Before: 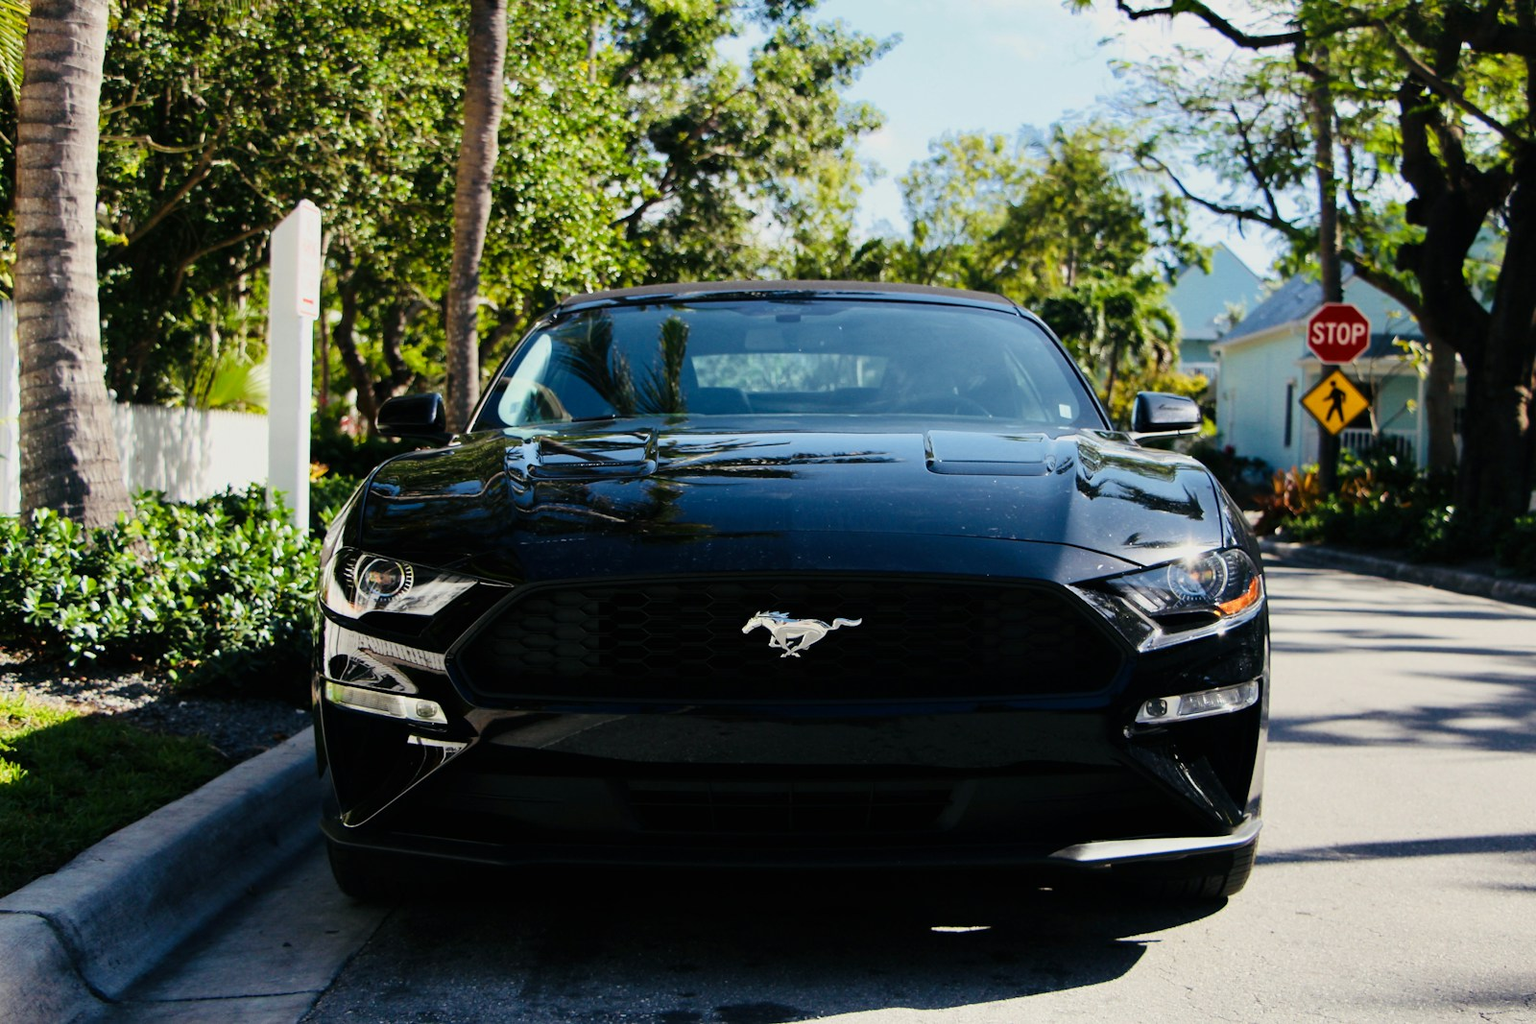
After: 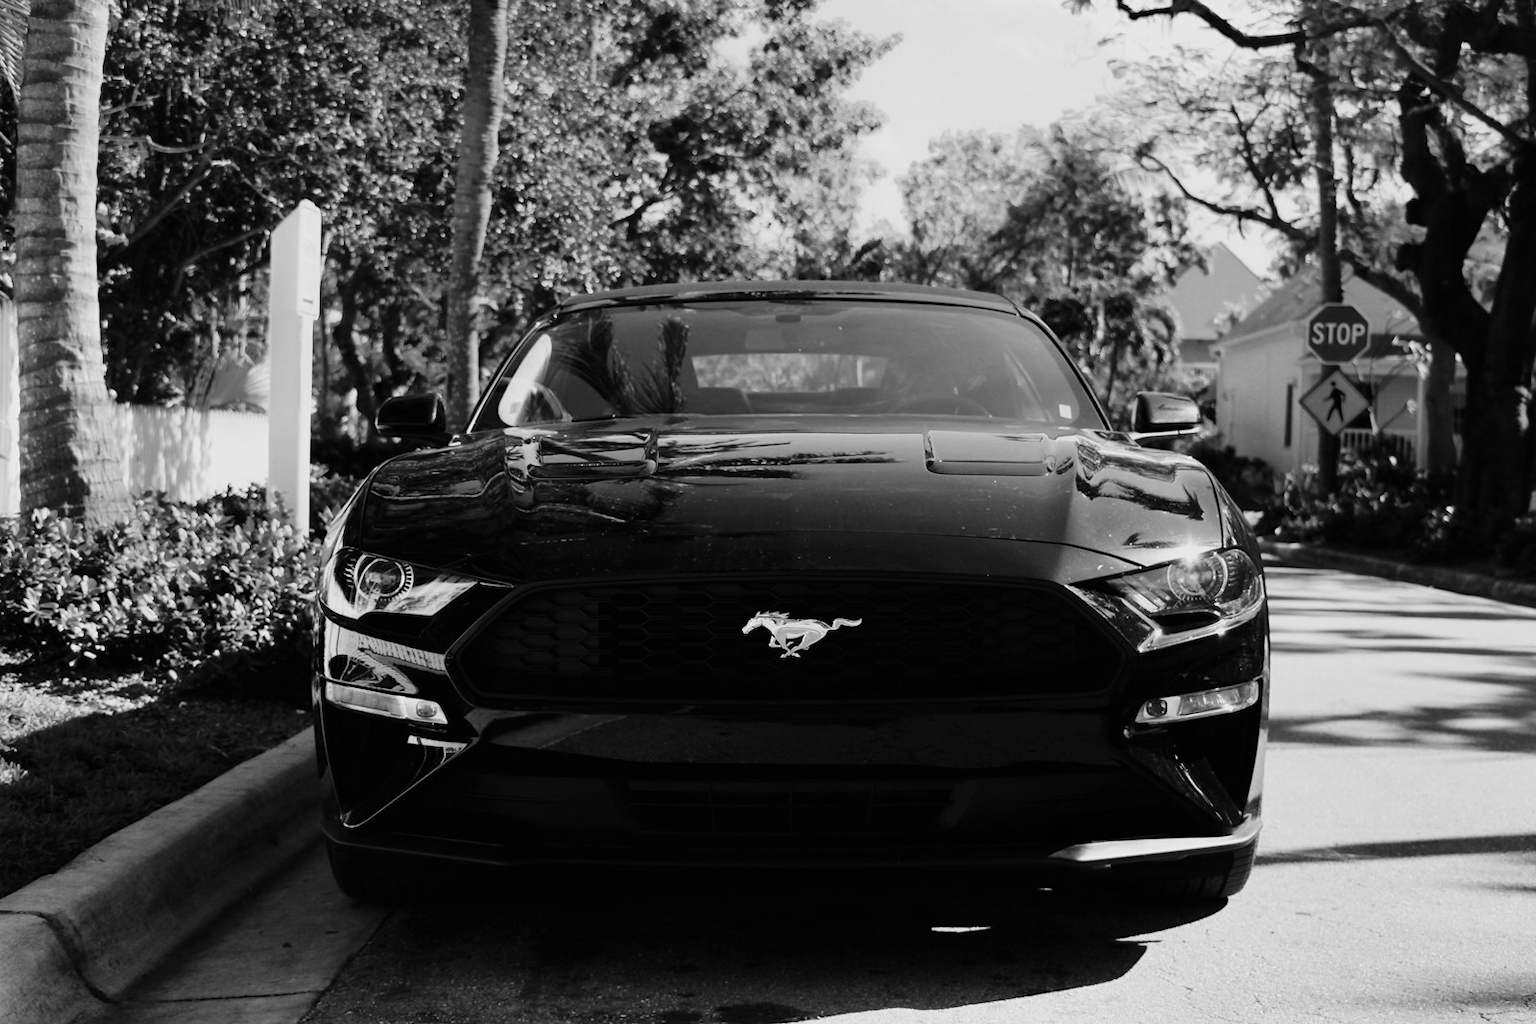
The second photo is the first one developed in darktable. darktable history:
contrast brightness saturation: contrast 0.08, saturation 0.02
monochrome: a -11.7, b 1.62, size 0.5, highlights 0.38
color balance rgb: perceptual saturation grading › global saturation 20%, perceptual saturation grading › highlights -25%, perceptual saturation grading › shadows 25%
tone equalizer: on, module defaults
